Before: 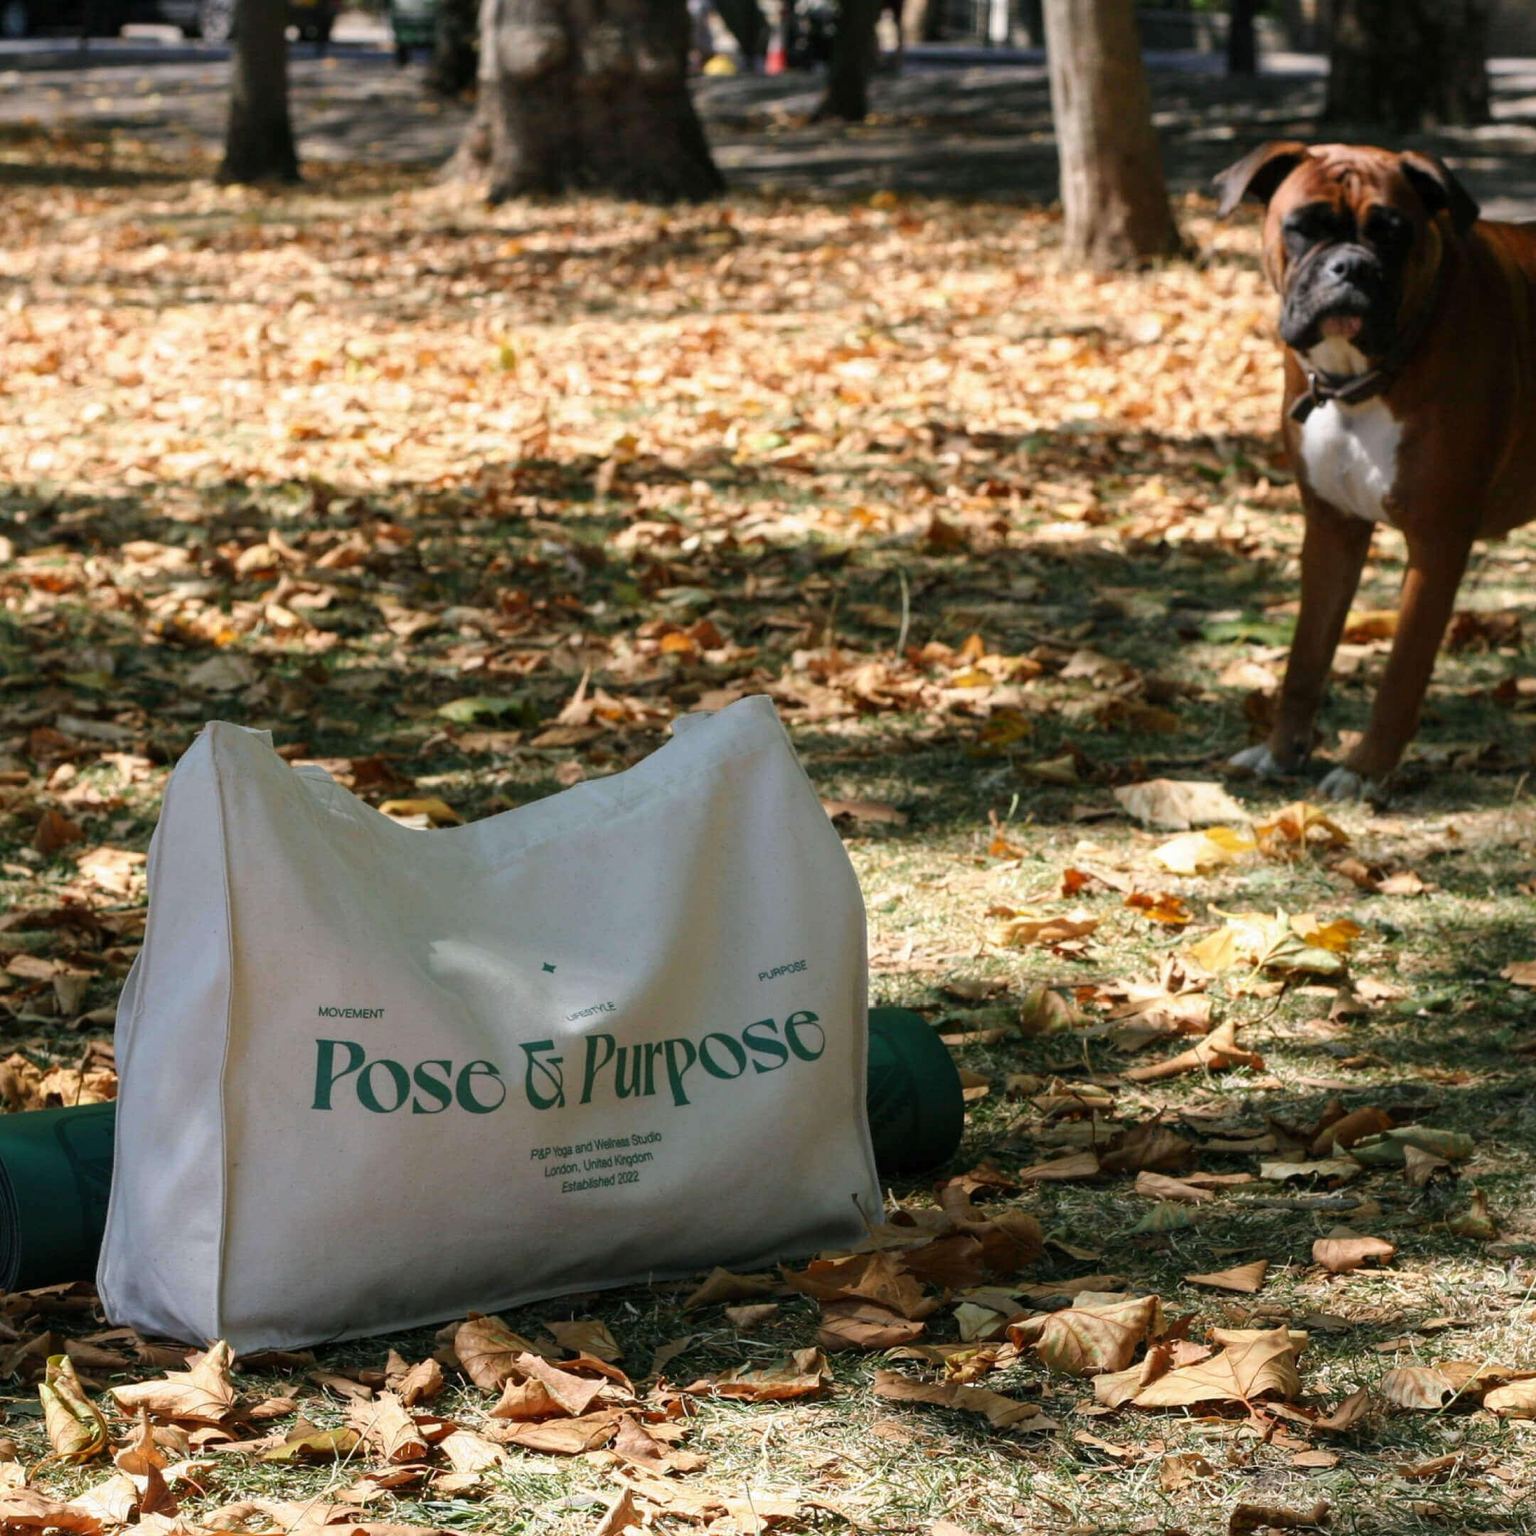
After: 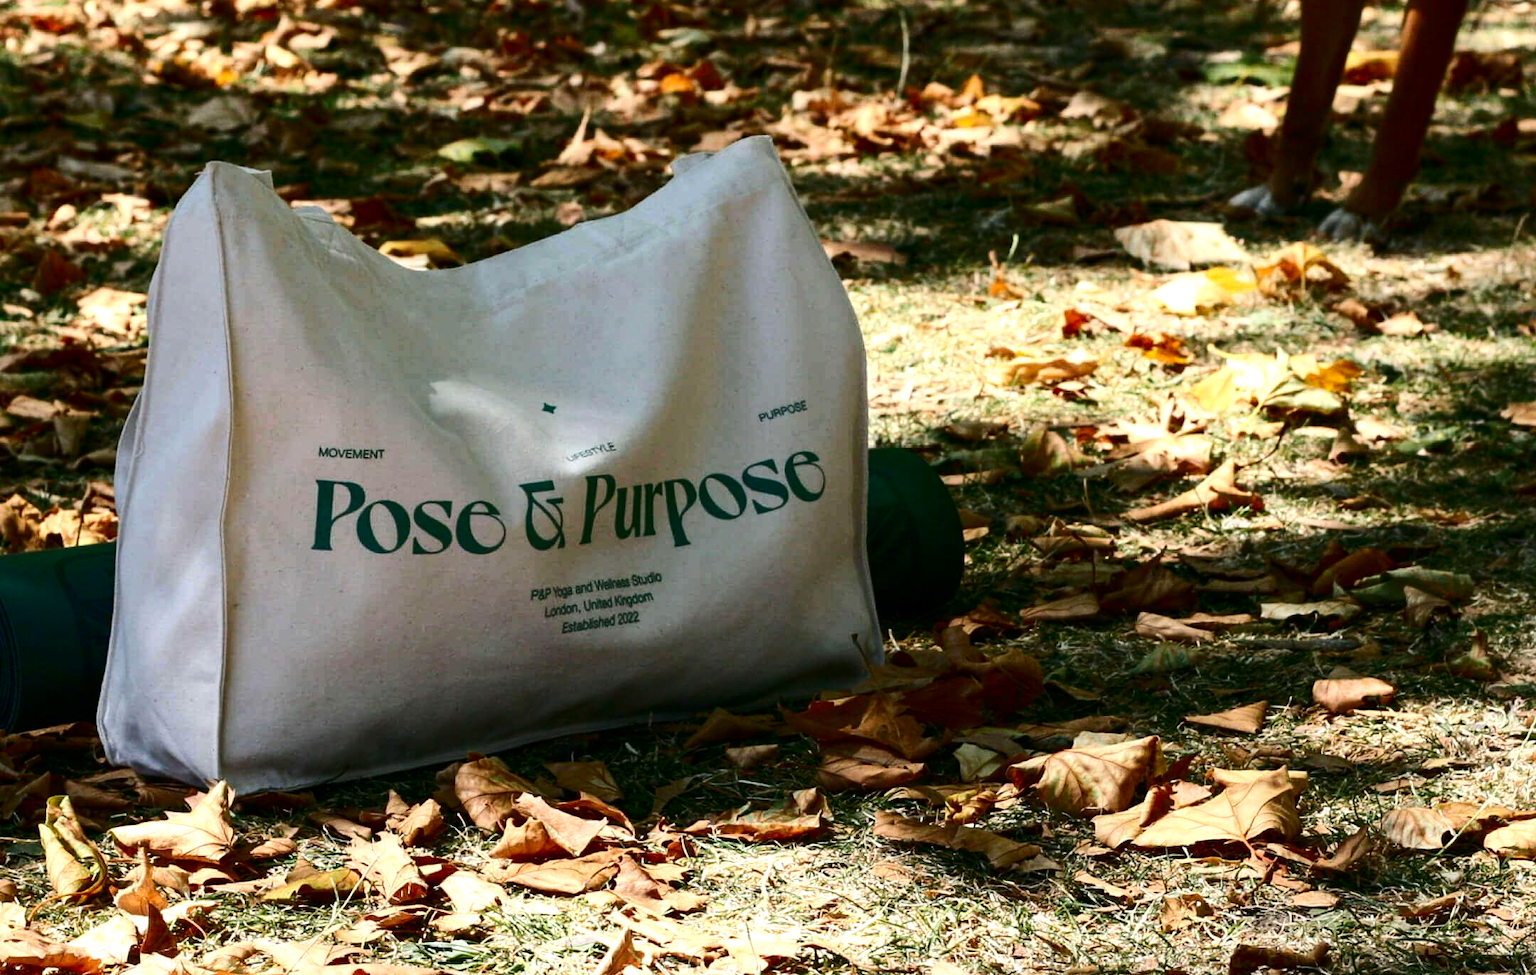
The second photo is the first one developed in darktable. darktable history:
tone equalizer: -8 EV -0.417 EV, -7 EV -0.389 EV, -6 EV -0.333 EV, -5 EV -0.222 EV, -3 EV 0.222 EV, -2 EV 0.333 EV, -1 EV 0.389 EV, +0 EV 0.417 EV, edges refinement/feathering 500, mask exposure compensation -1.57 EV, preserve details no
contrast brightness saturation: contrast 0.2, brightness -0.11, saturation 0.1
levels: levels [0, 0.478, 1]
crop and rotate: top 36.435%
